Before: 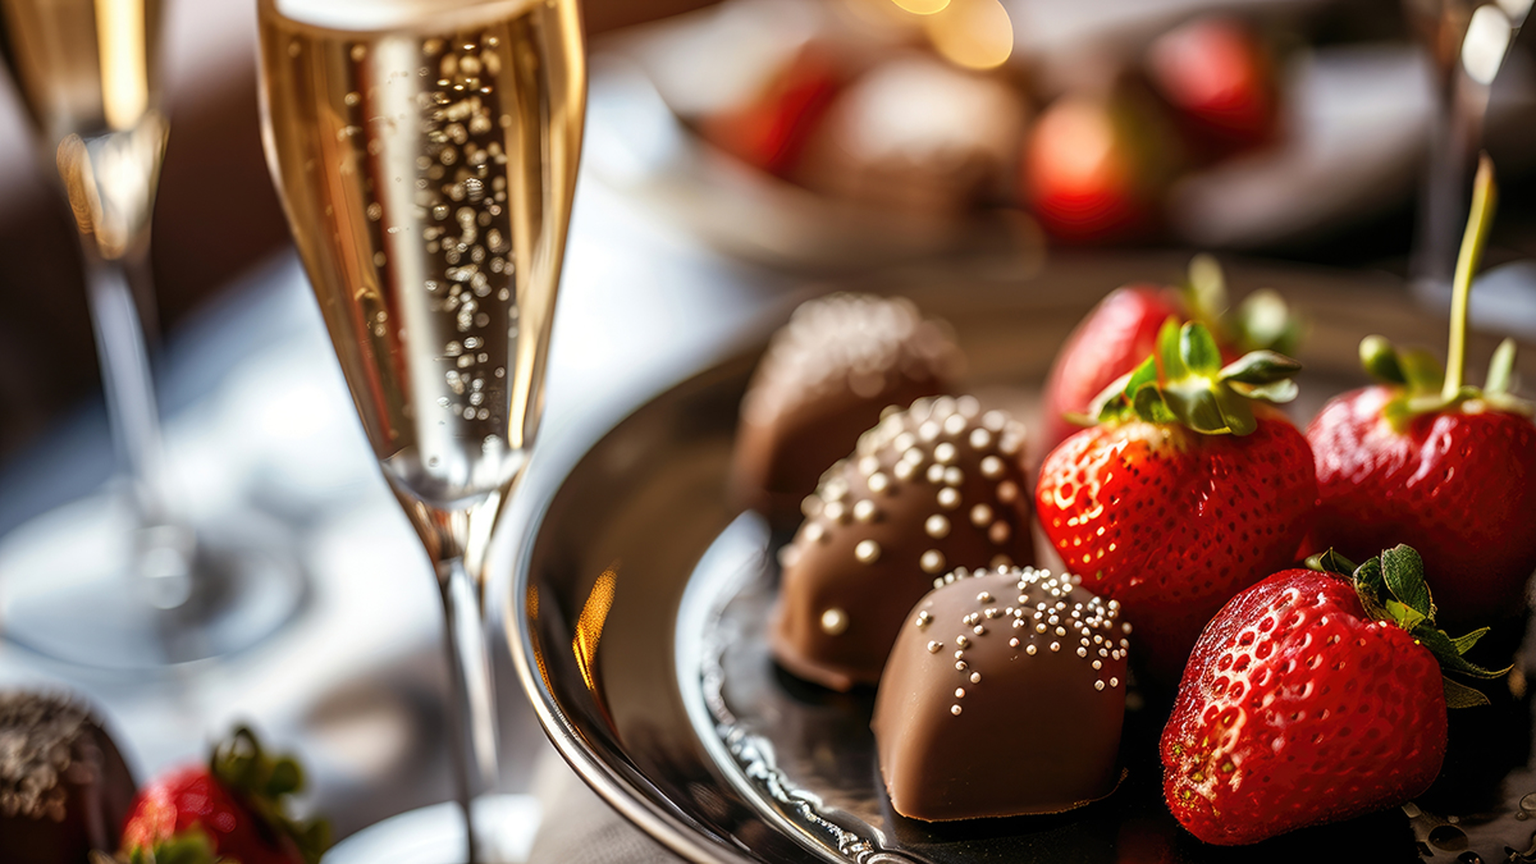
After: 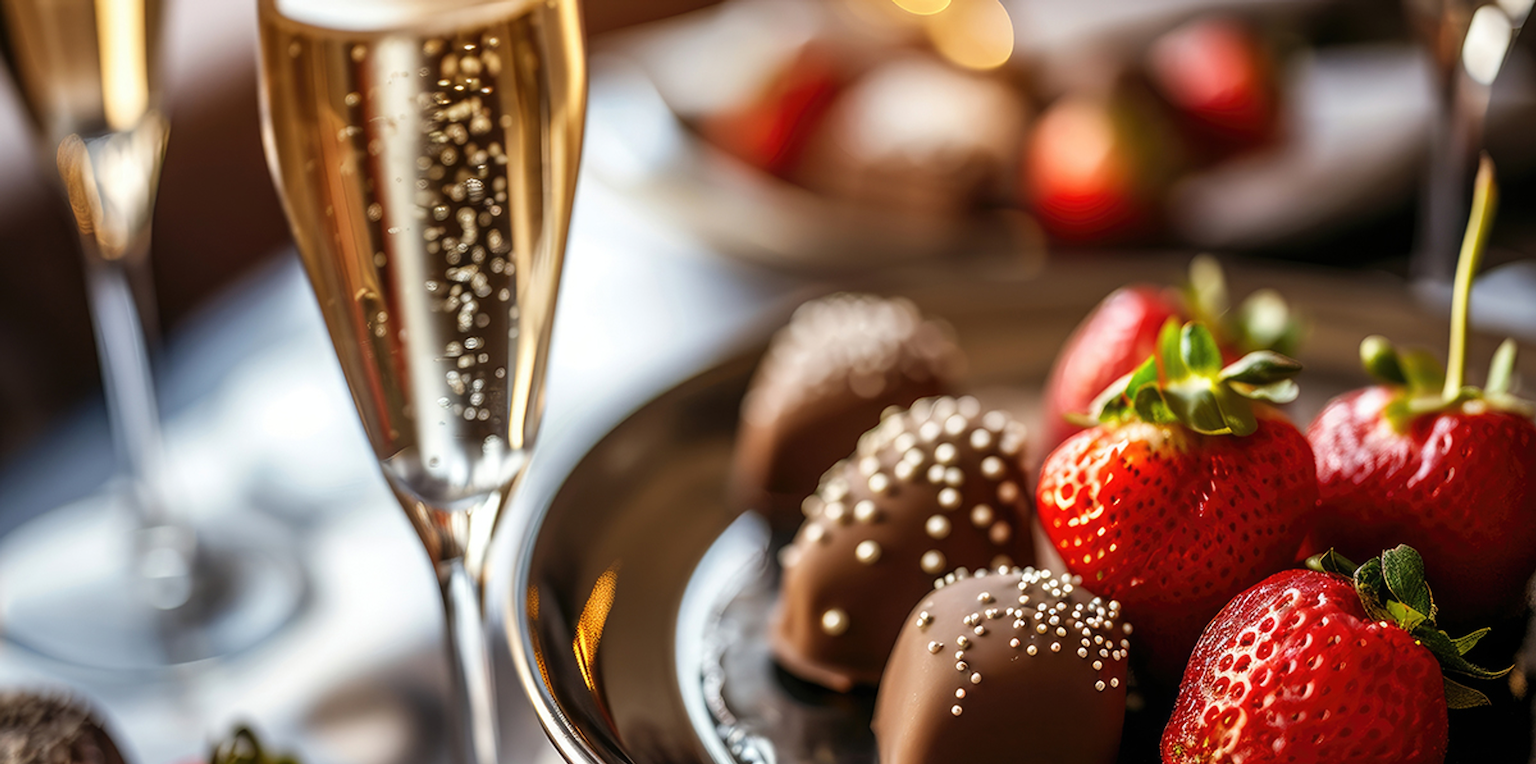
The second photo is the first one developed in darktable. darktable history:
crop and rotate: top 0%, bottom 11.558%
color correction: highlights a* -0.232, highlights b* -0.128
